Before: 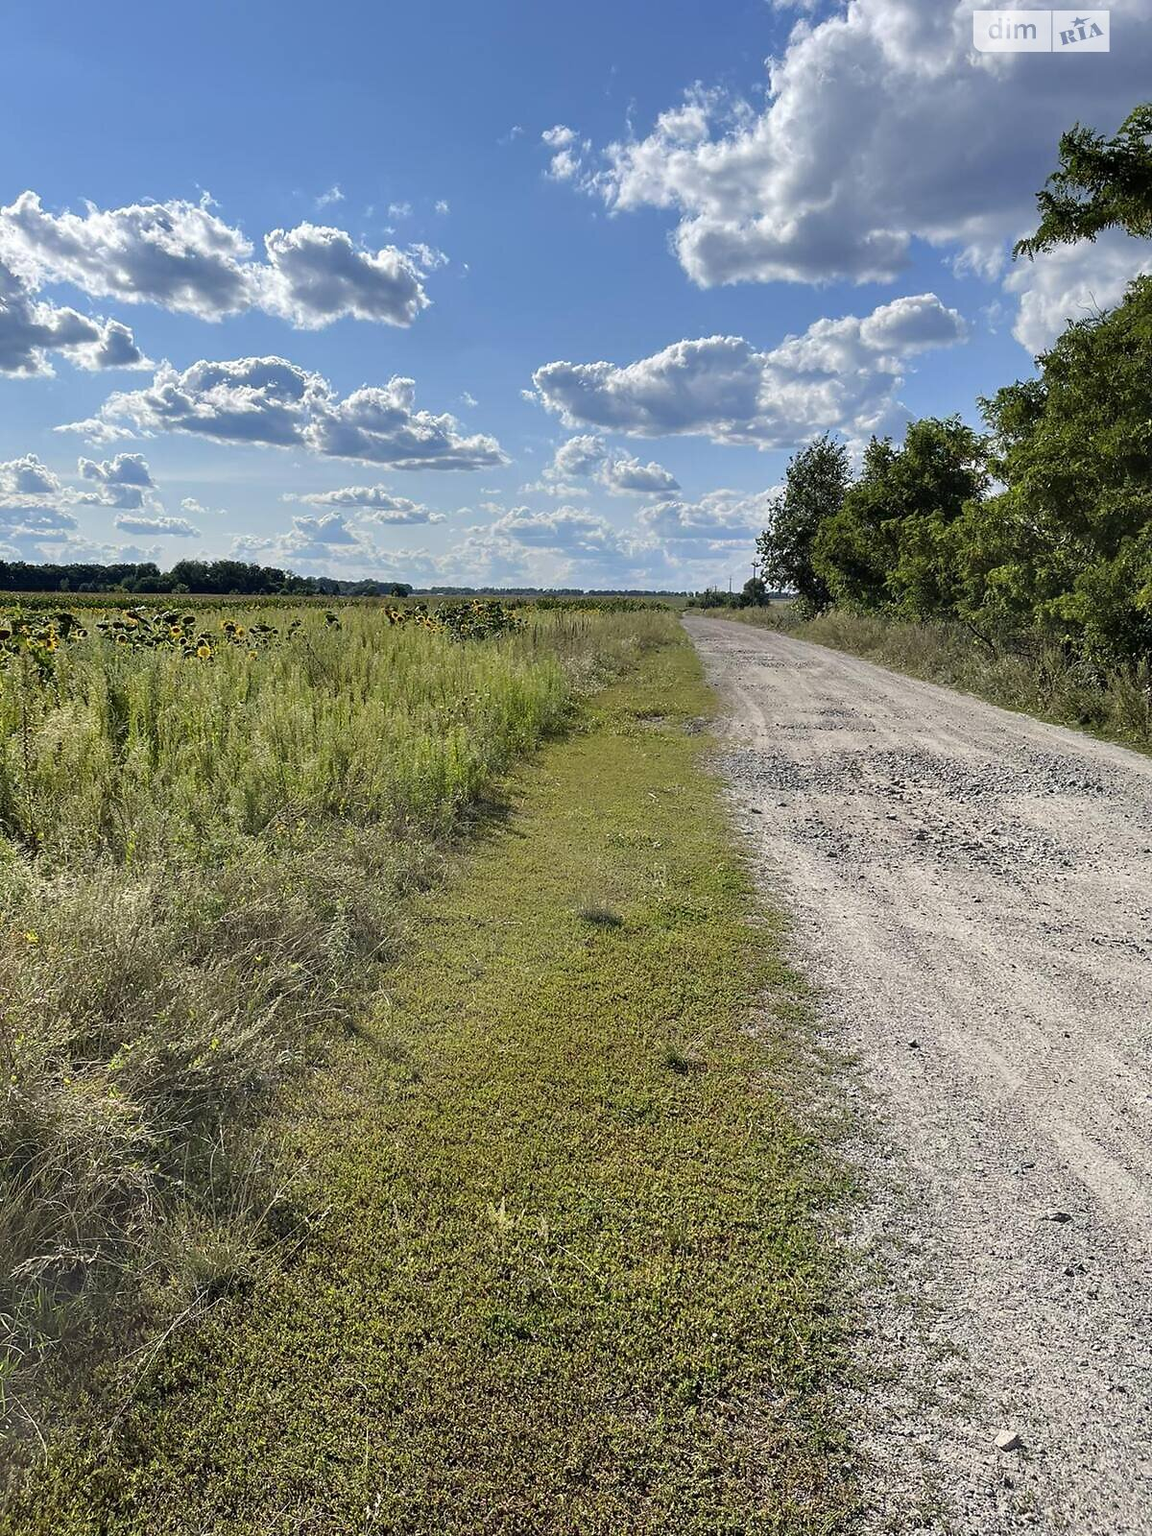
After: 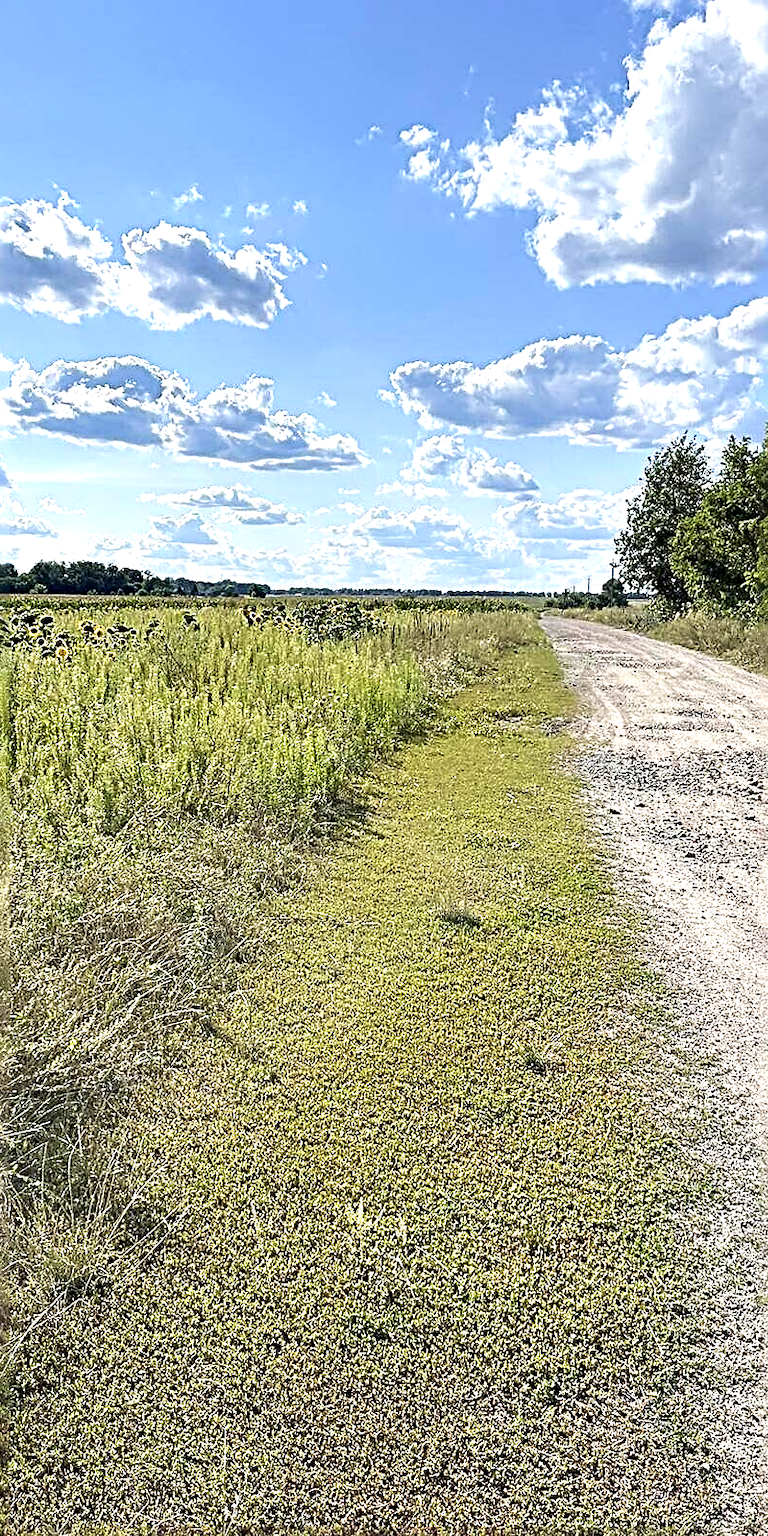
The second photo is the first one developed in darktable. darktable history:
sharpen: radius 3.65, amount 0.944
velvia: strength 15.06%
crop and rotate: left 12.382%, right 20.922%
exposure: black level correction 0.001, exposure 0.956 EV, compensate exposure bias true, compensate highlight preservation false
